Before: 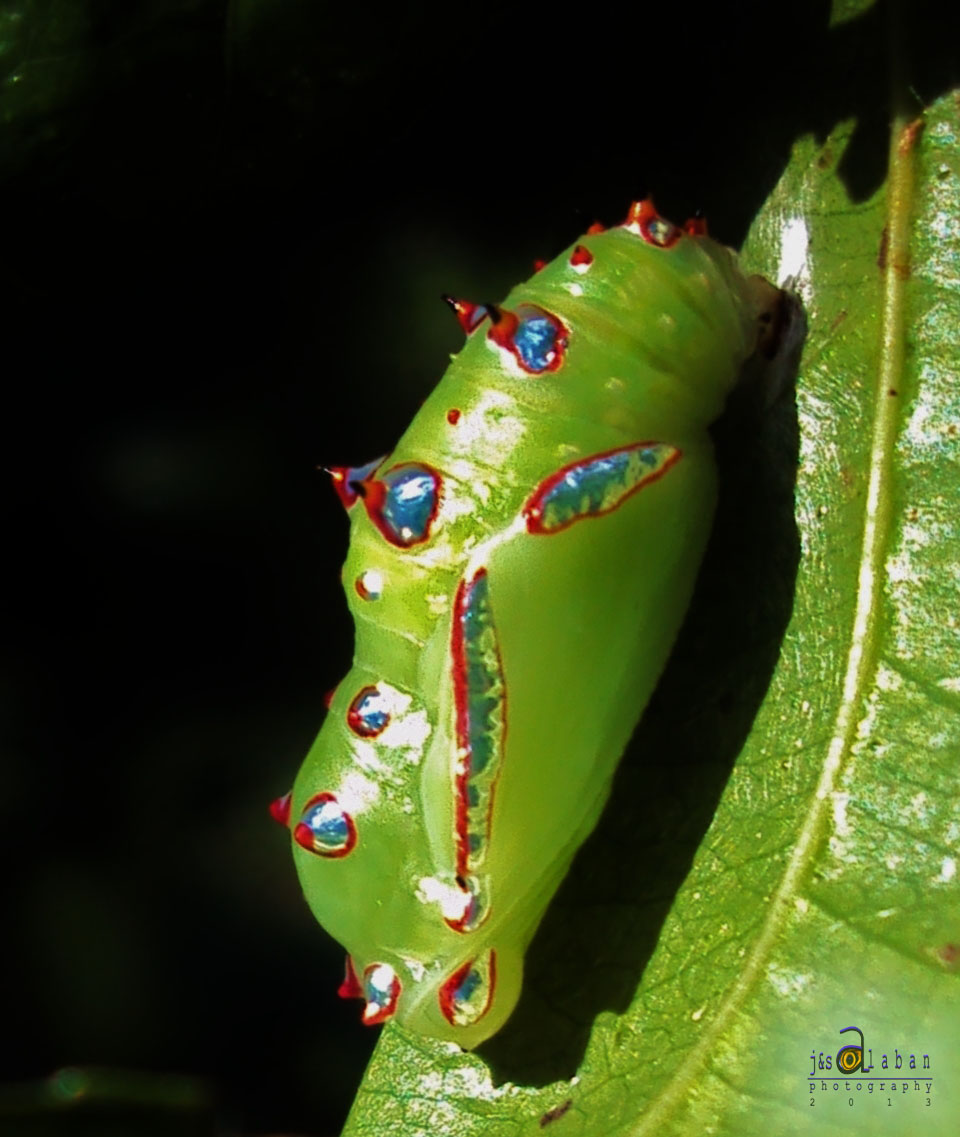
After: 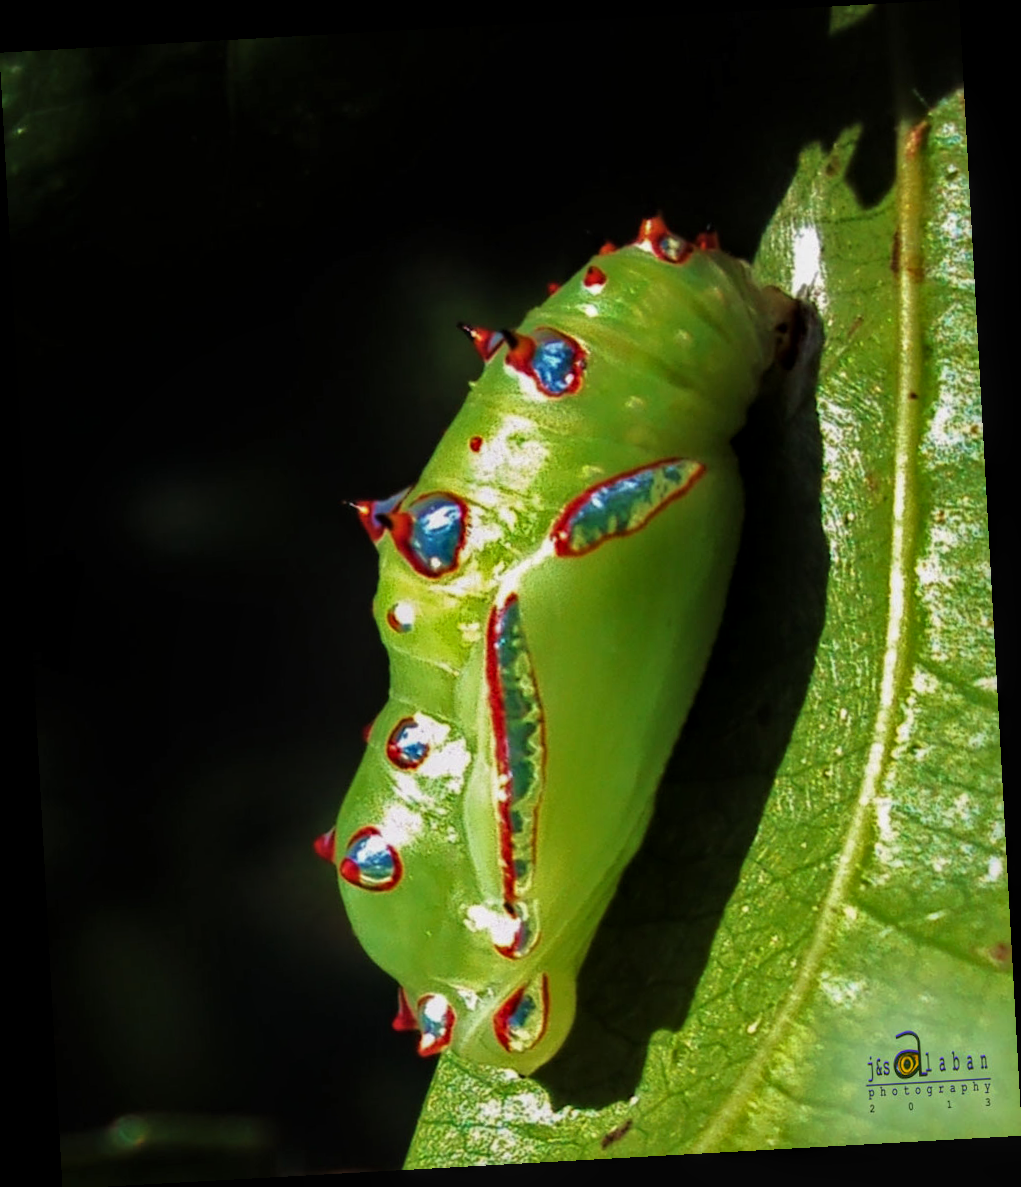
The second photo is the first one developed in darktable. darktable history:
local contrast: on, module defaults
rotate and perspective: rotation -3.18°, automatic cropping off
crop: bottom 0.071%
